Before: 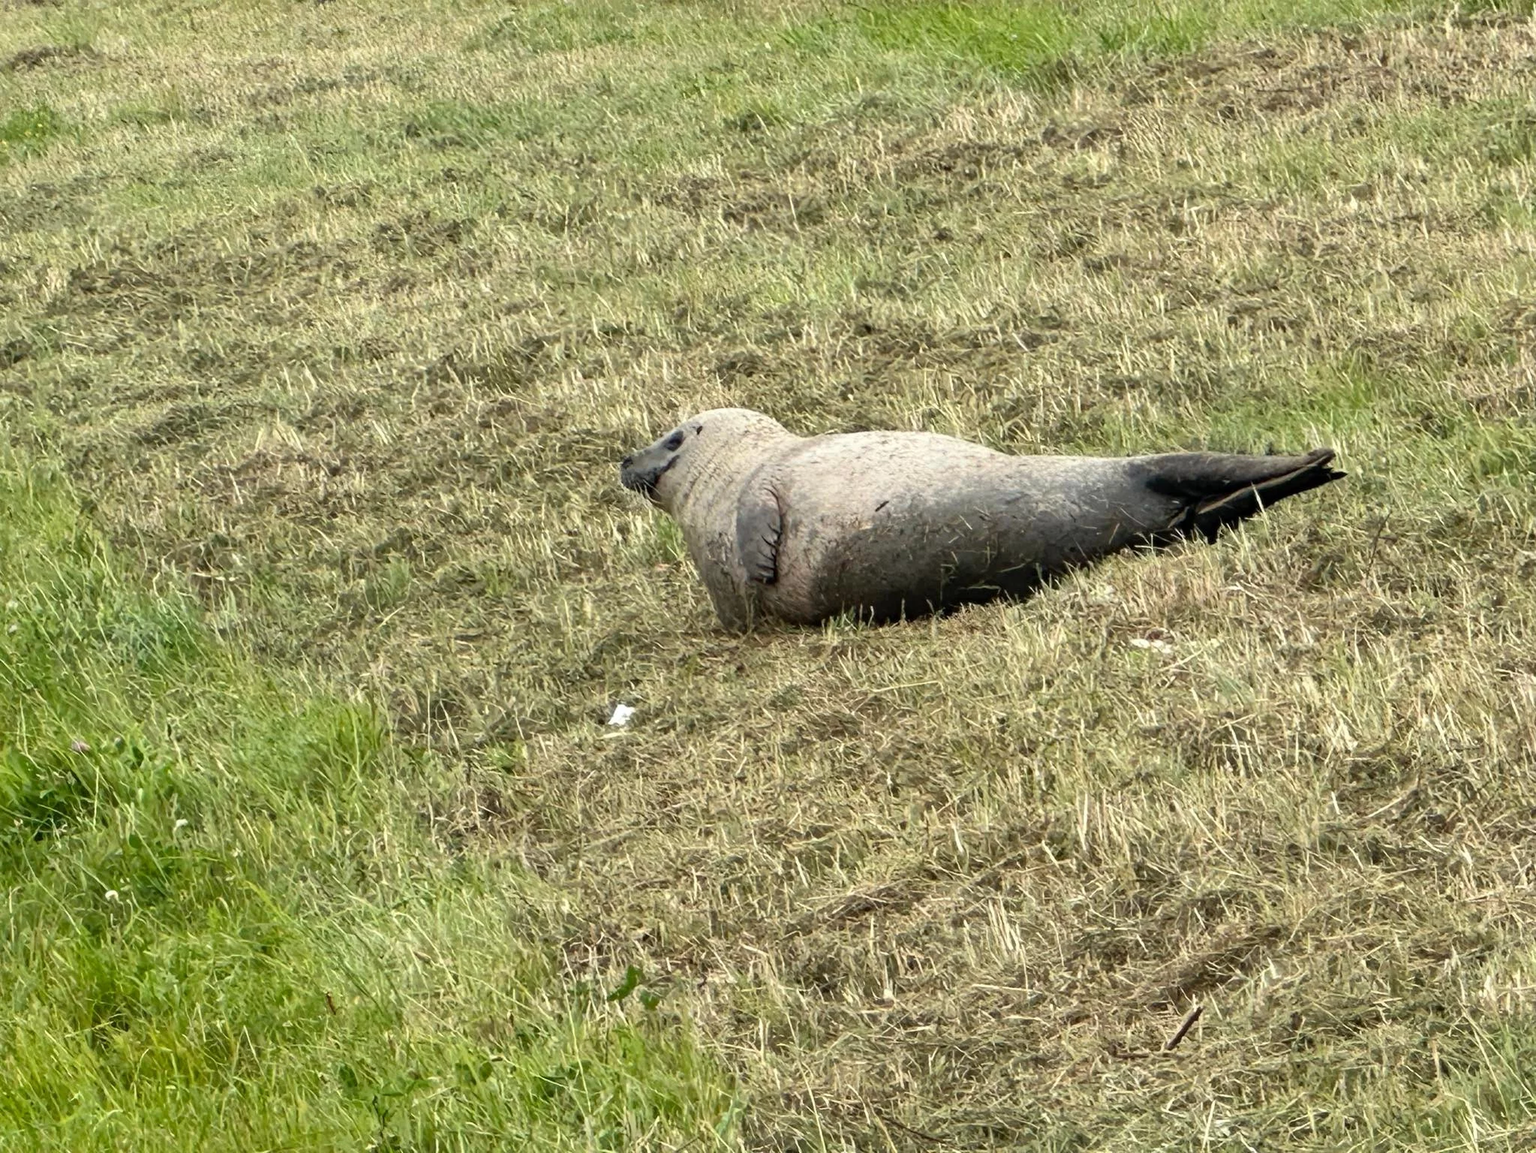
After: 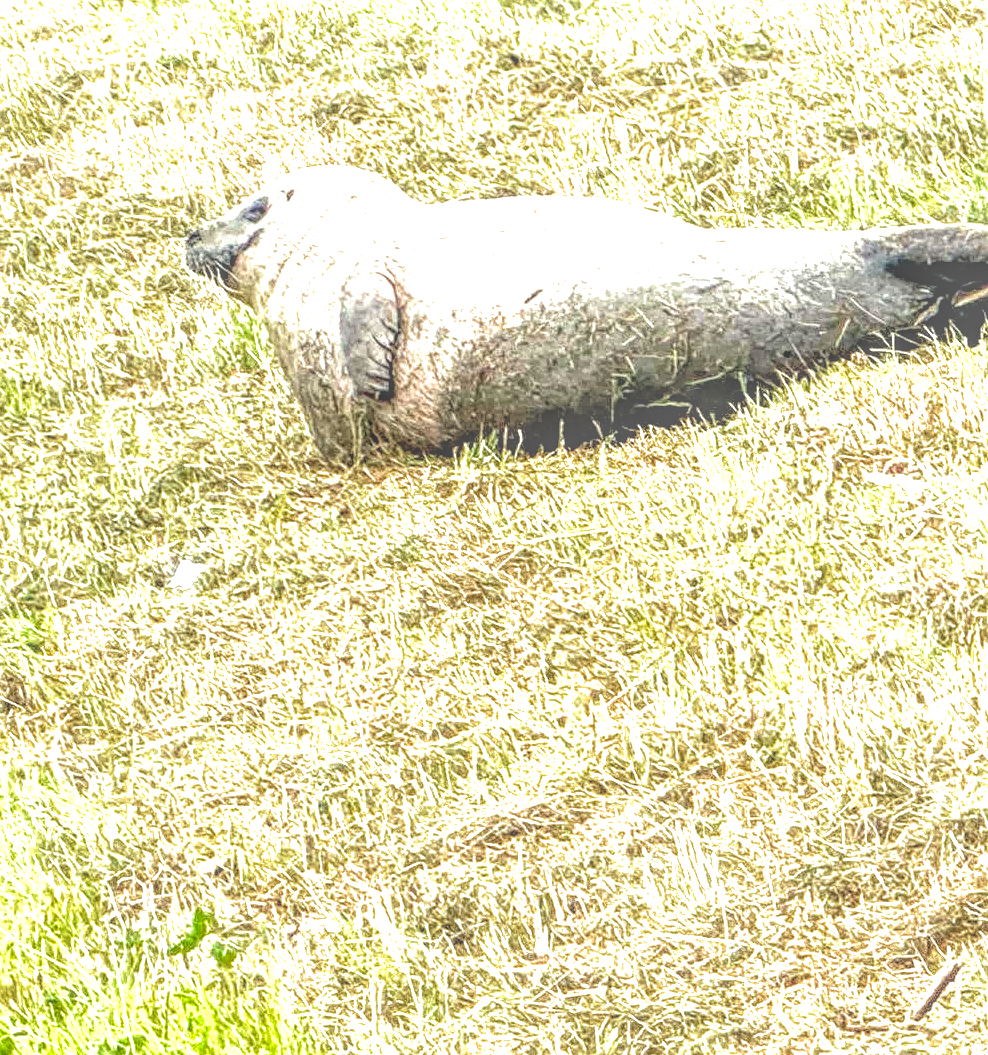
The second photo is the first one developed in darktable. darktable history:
rotate and perspective: automatic cropping original format, crop left 0, crop top 0
exposure: black level correction 0, exposure 1.2 EV, compensate exposure bias true, compensate highlight preservation false
crop: left 31.379%, top 24.658%, right 20.326%, bottom 6.628%
local contrast: highlights 20%, shadows 30%, detail 200%, midtone range 0.2
sharpen: on, module defaults
color balance: lift [0.991, 1, 1, 1], gamma [0.996, 1, 1, 1], input saturation 98.52%, contrast 20.34%, output saturation 103.72%
split-toning: shadows › saturation 0.61, highlights › saturation 0.58, balance -28.74, compress 87.36%
